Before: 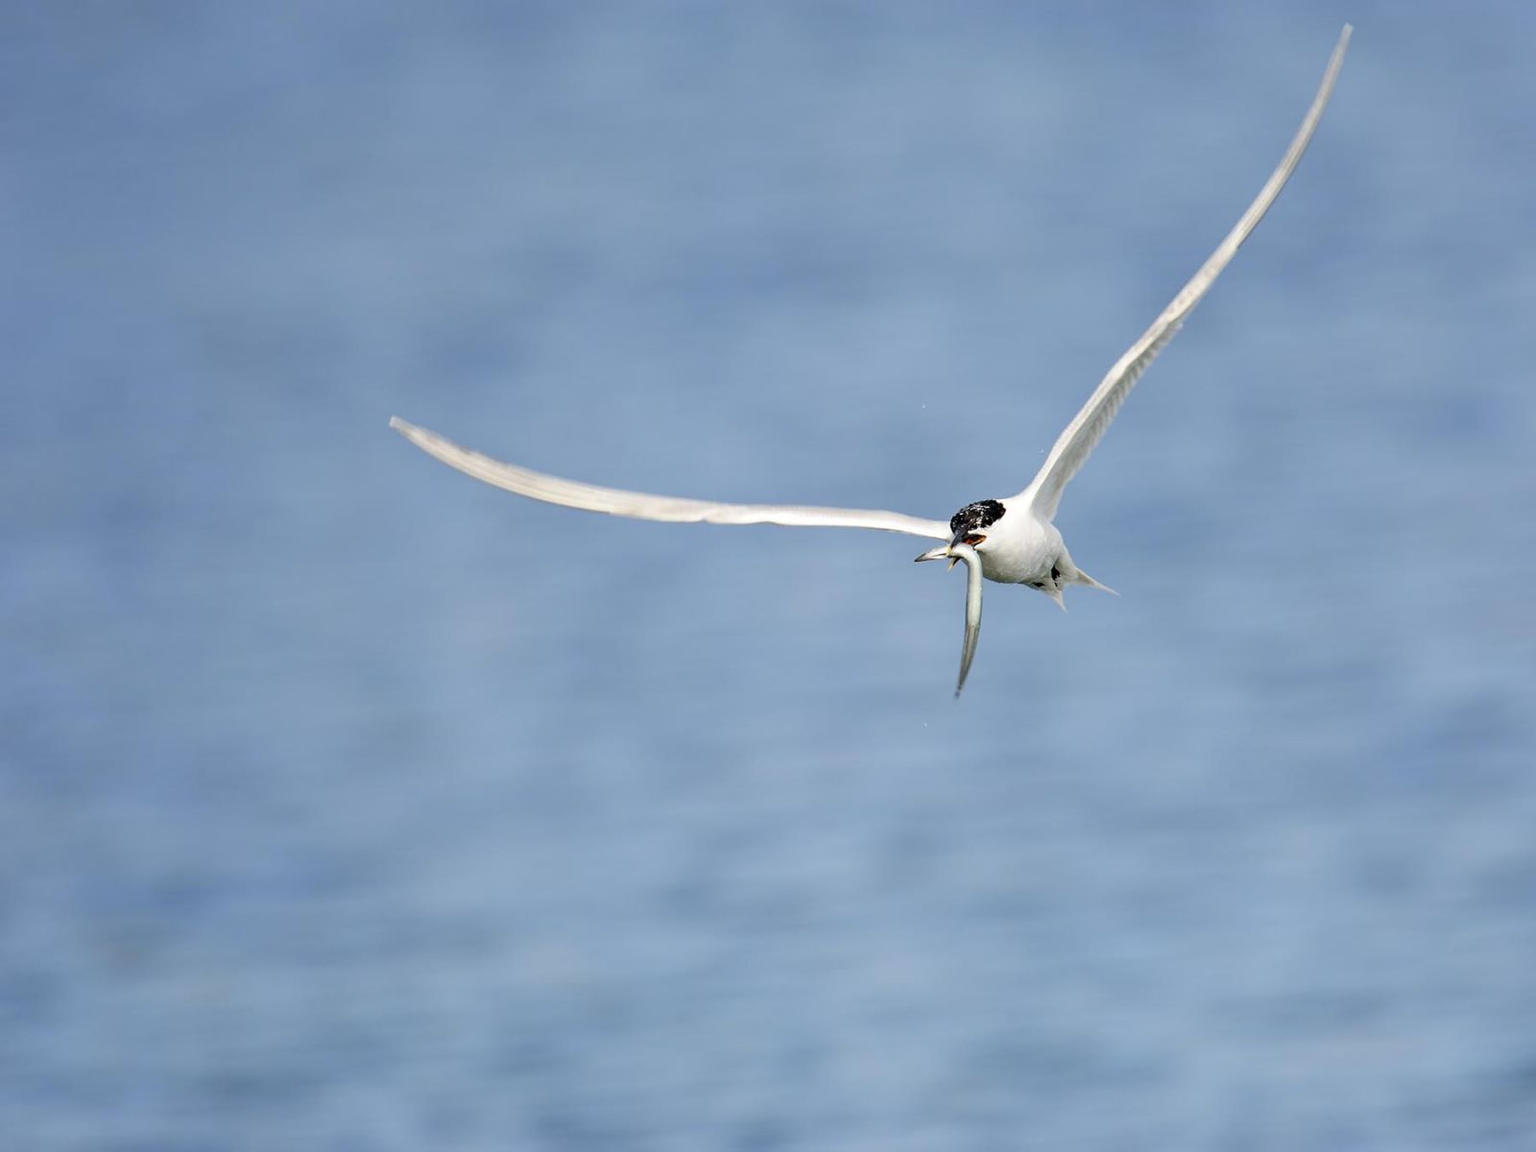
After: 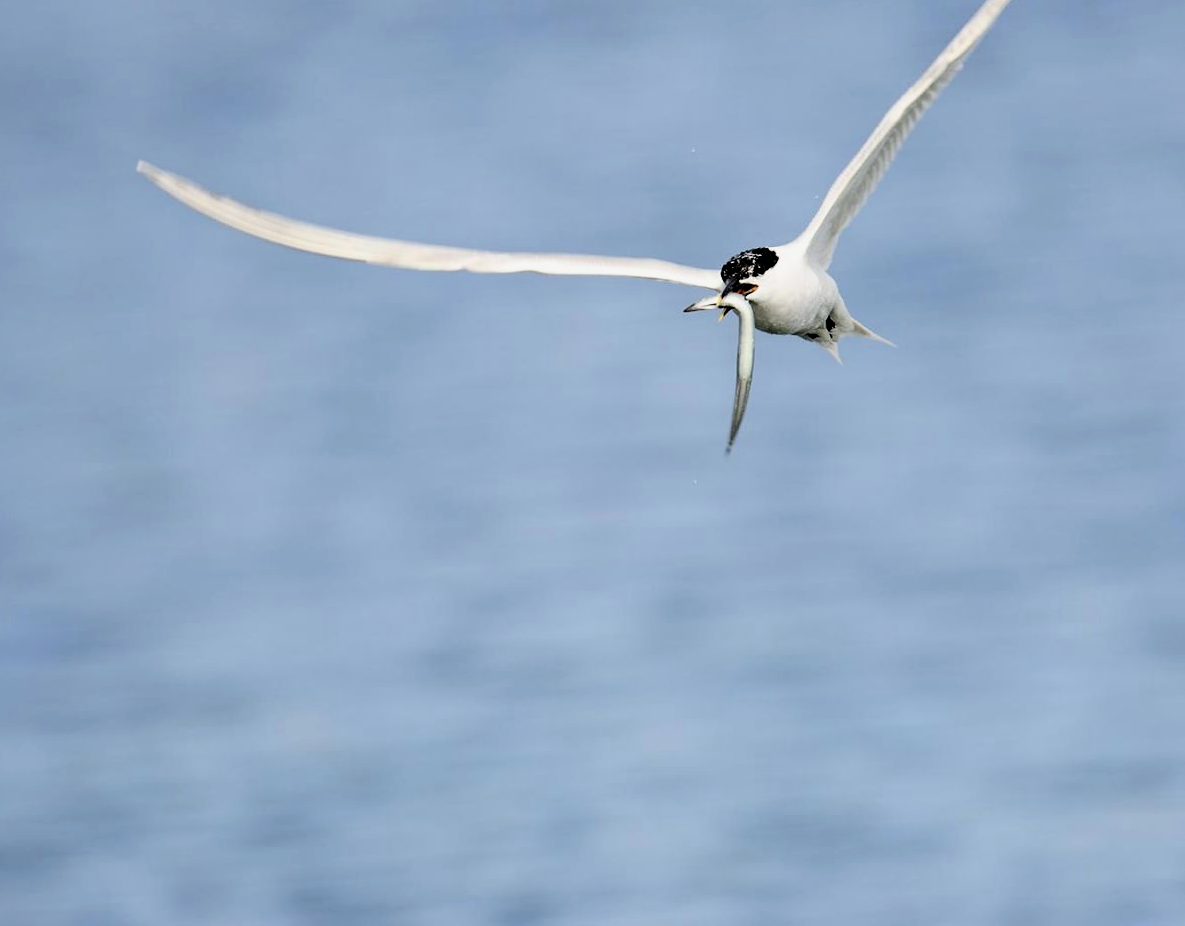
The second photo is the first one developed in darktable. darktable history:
filmic rgb: black relative exposure -4.01 EV, white relative exposure 3 EV, hardness 2.99, contrast 1.399, color science v6 (2022)
crop: left 16.822%, top 22.801%, right 9.068%
